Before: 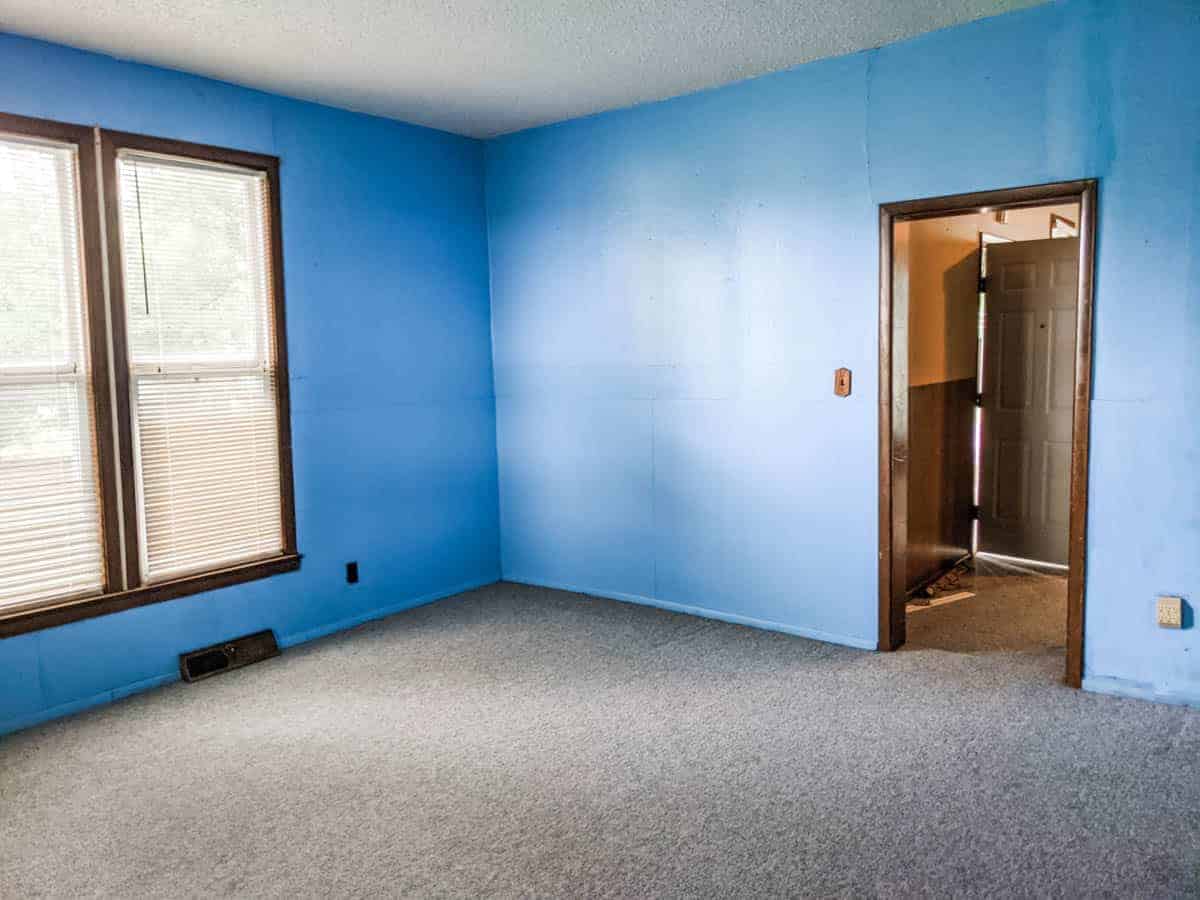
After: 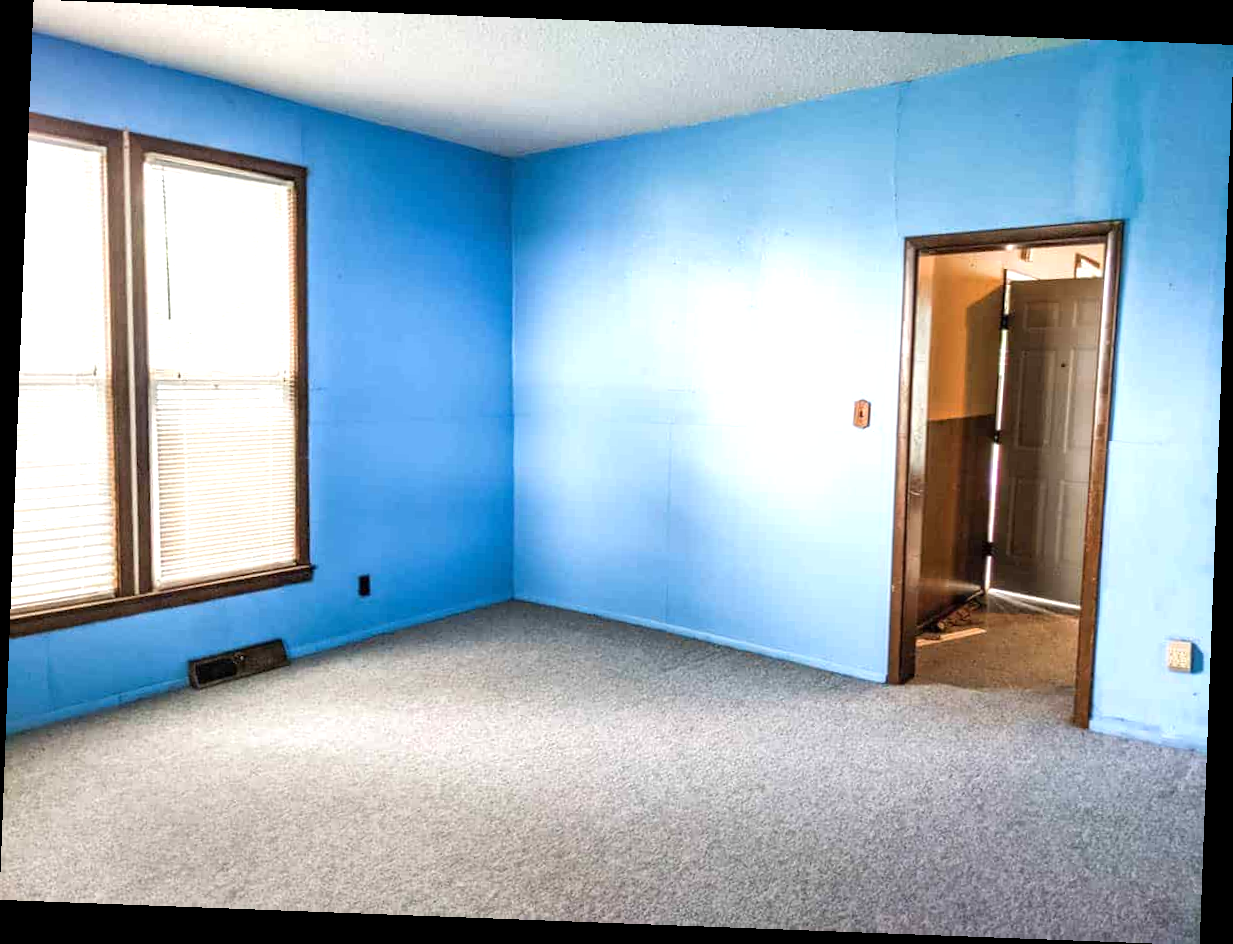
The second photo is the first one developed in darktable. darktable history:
exposure: exposure 0.64 EV, compensate highlight preservation false
rotate and perspective: rotation 2.17°, automatic cropping off
